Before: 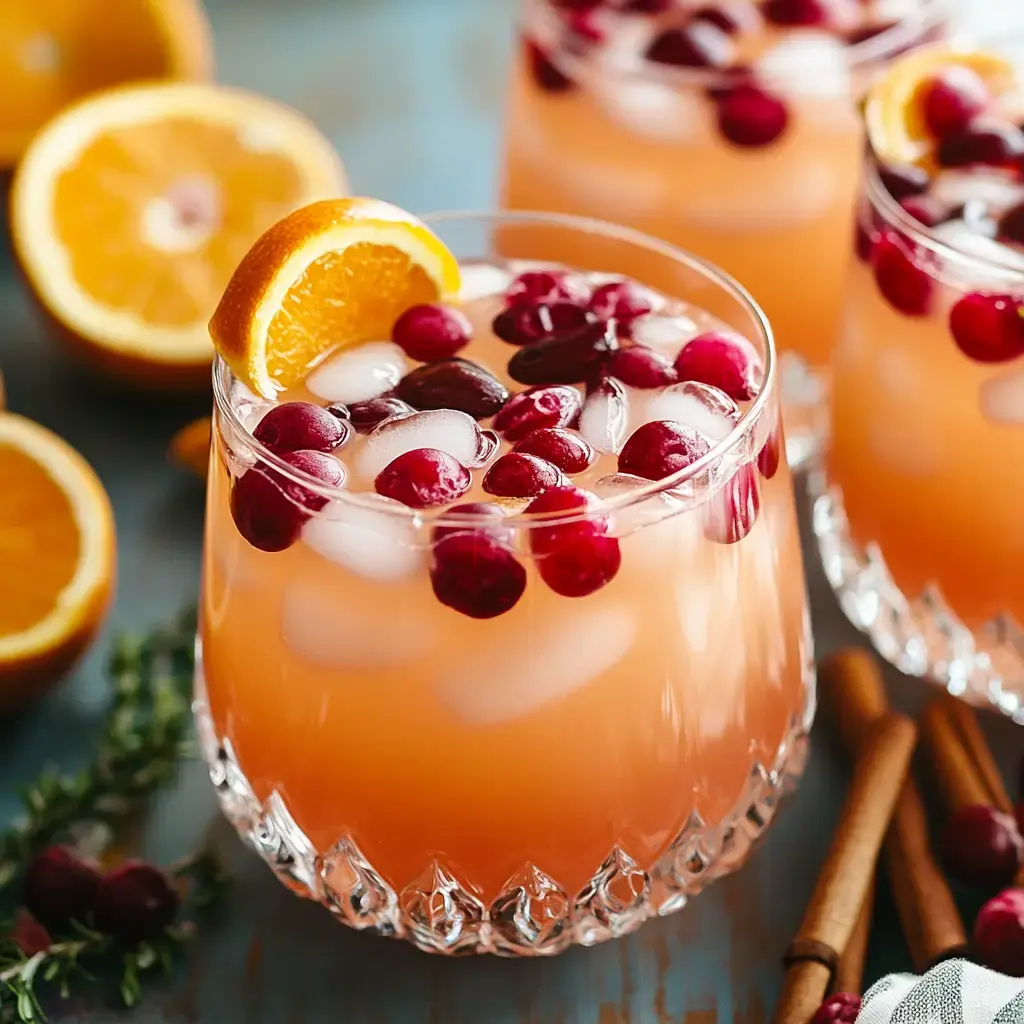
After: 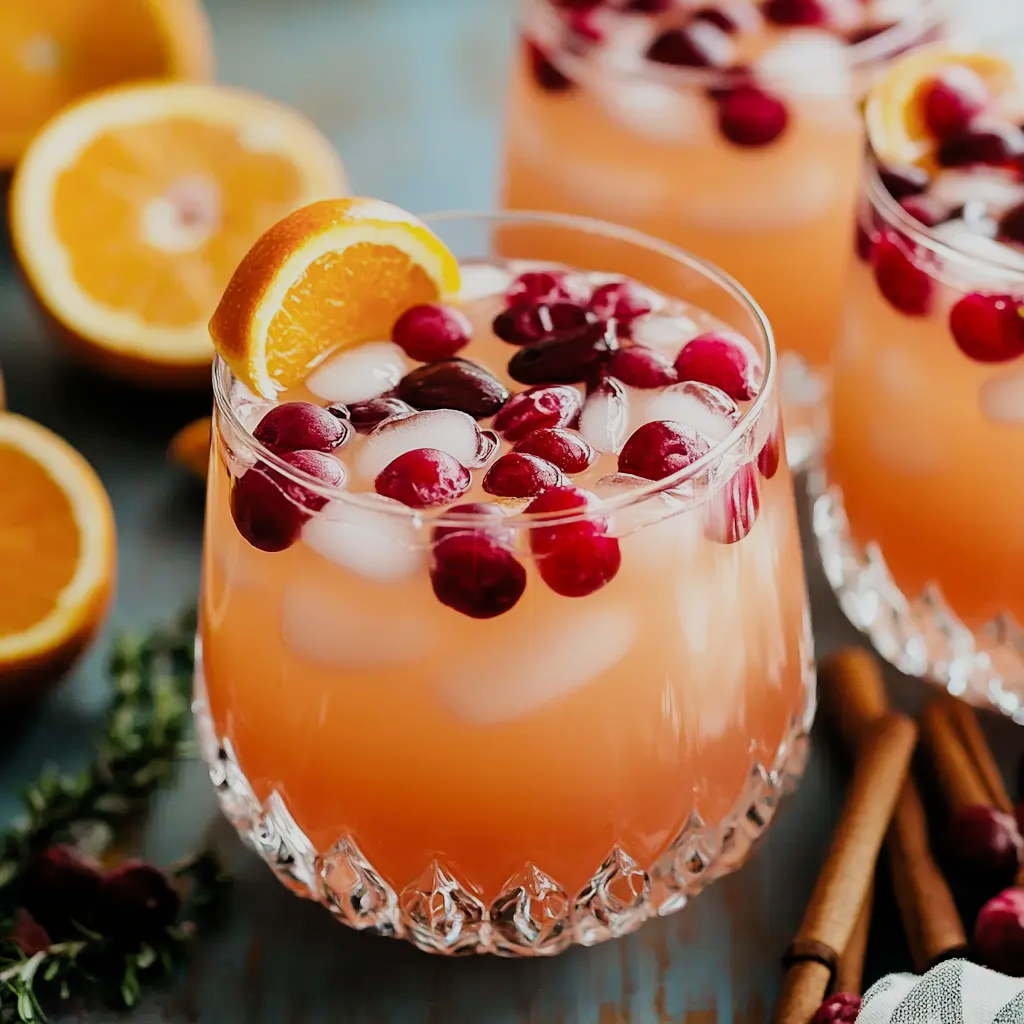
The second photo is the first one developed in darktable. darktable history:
filmic rgb: black relative exposure -7.93 EV, white relative exposure 4.19 EV, hardness 4.09, latitude 50.89%, contrast 1.008, shadows ↔ highlights balance 6.05%
